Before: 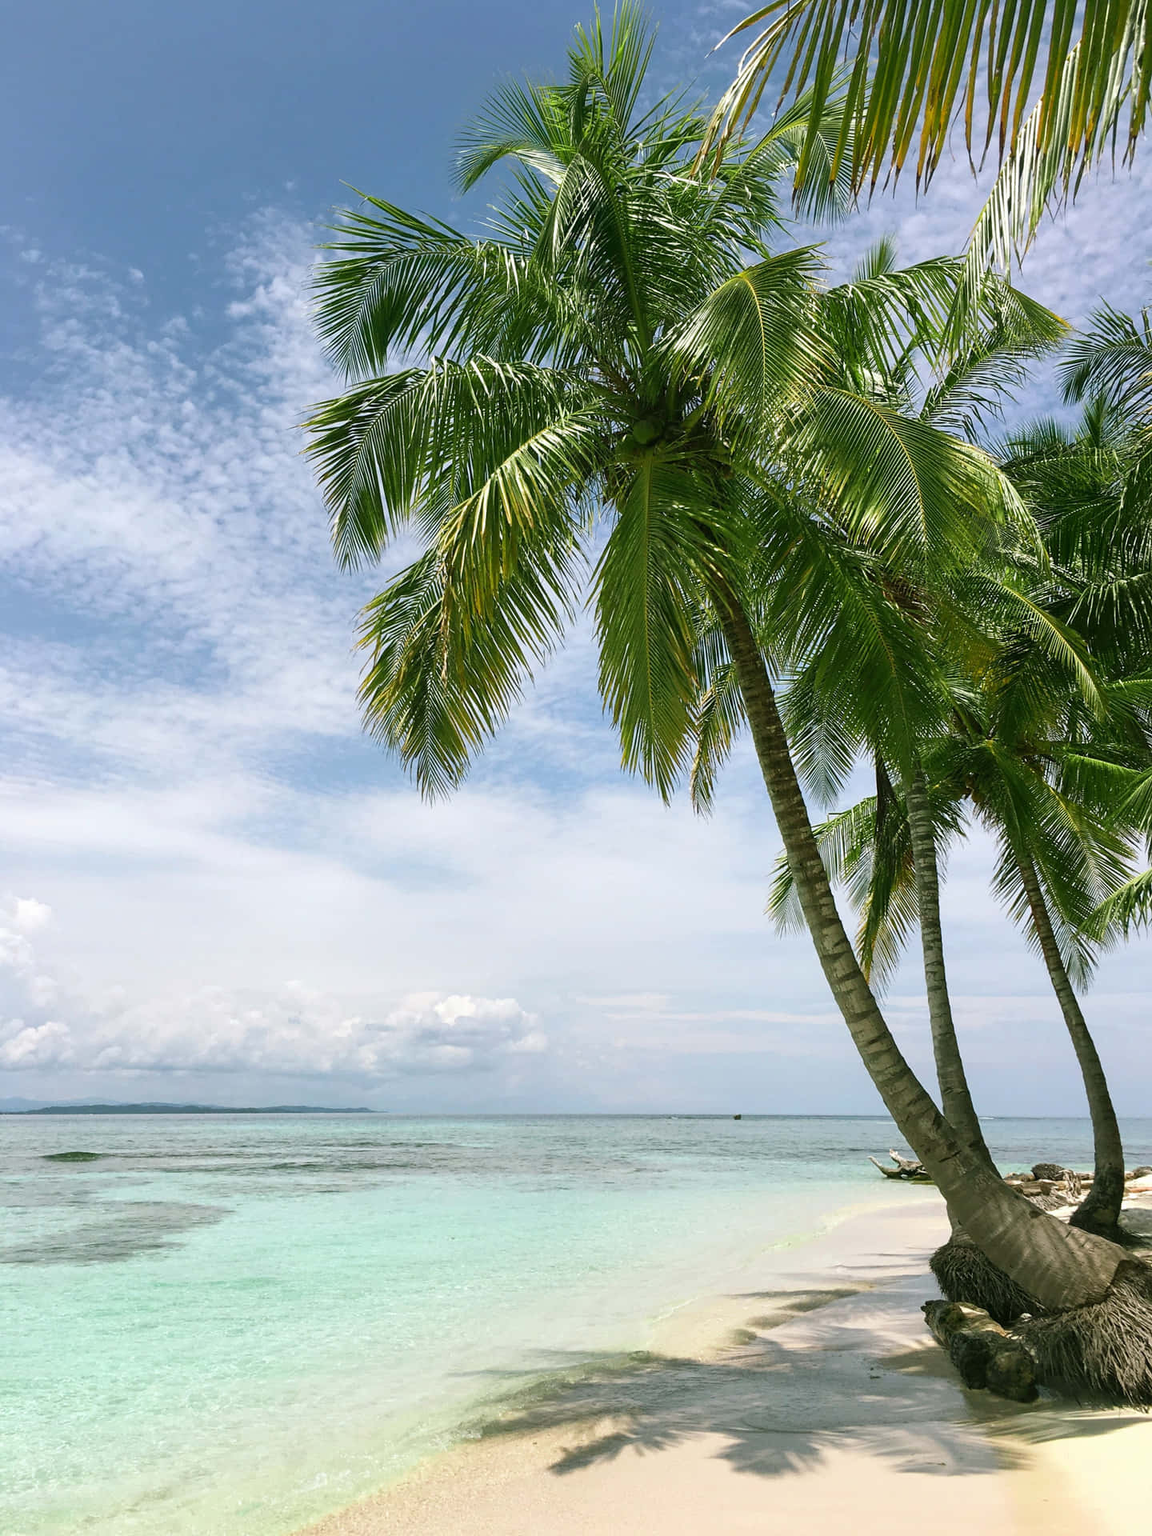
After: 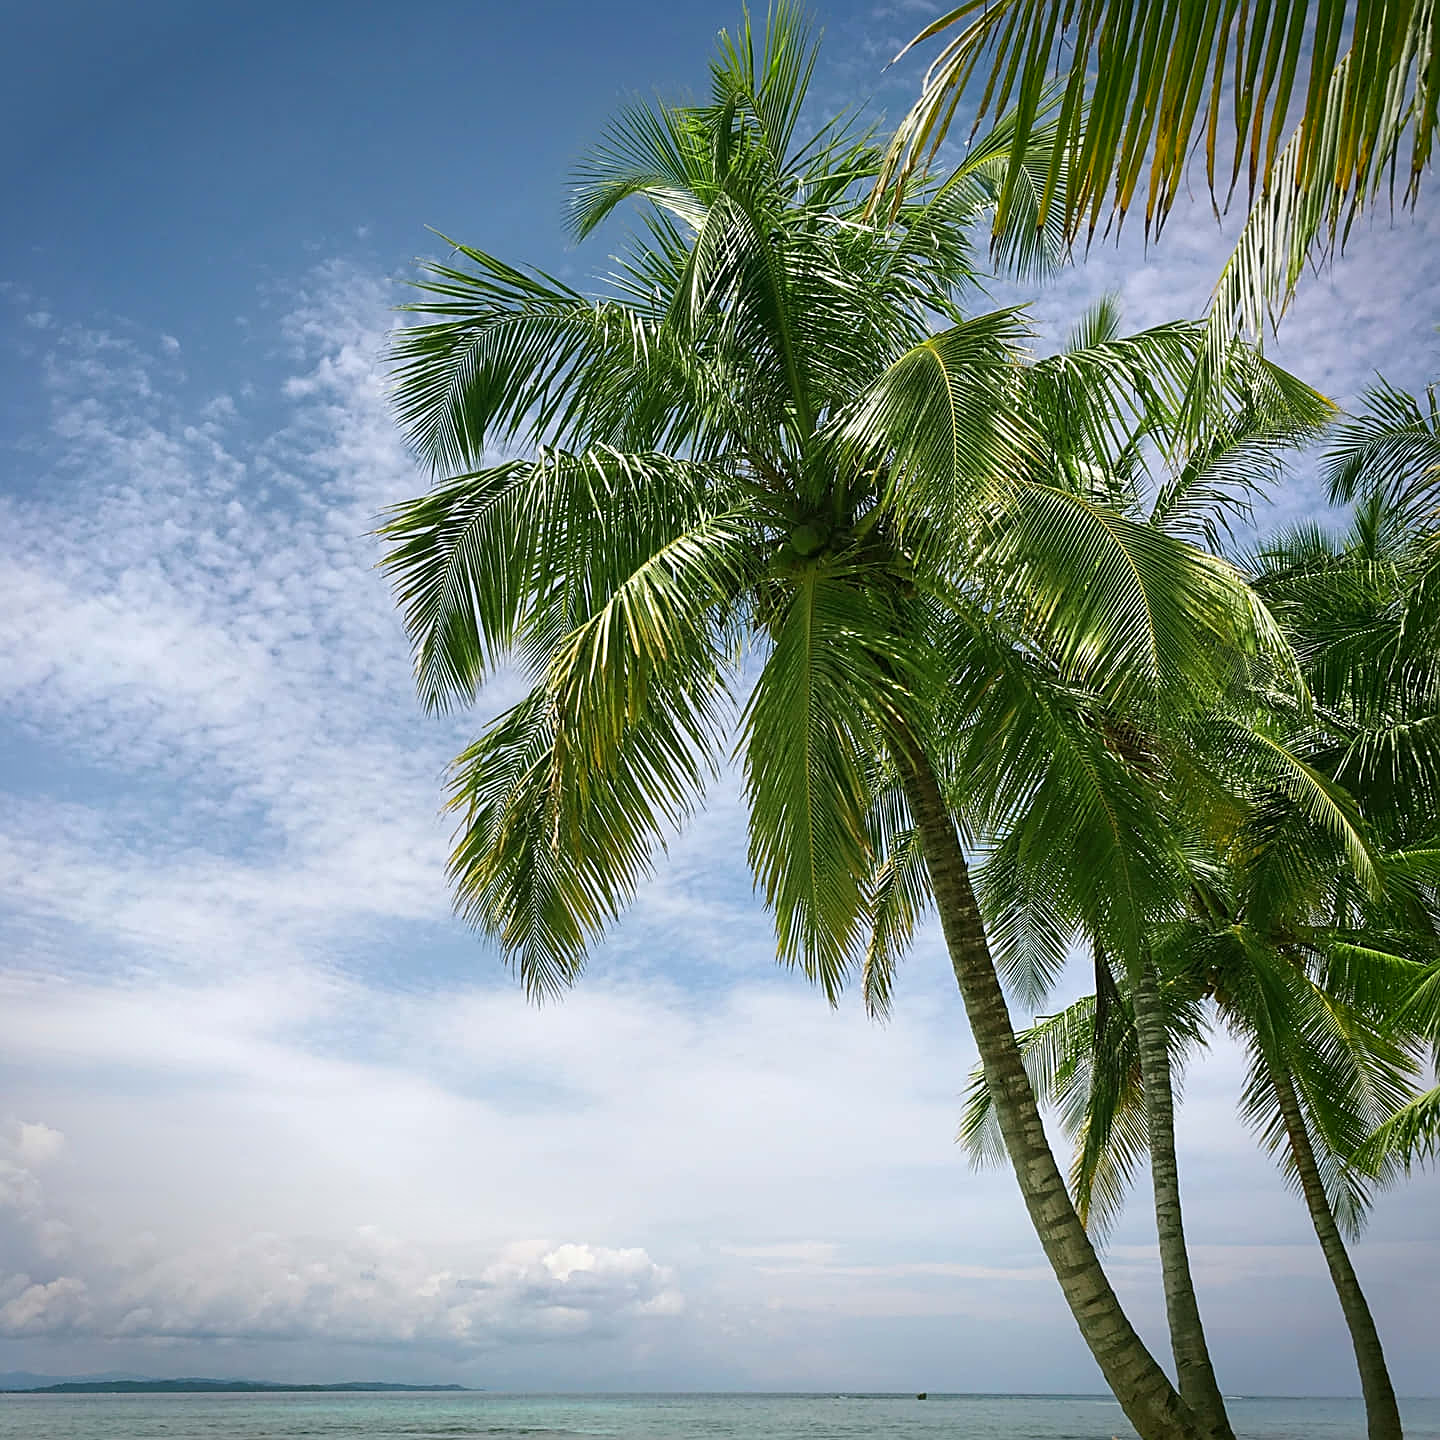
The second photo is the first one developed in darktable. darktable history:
sharpen: on, module defaults
vignetting: fall-off start 88.53%, fall-off radius 44.2%, saturation 0.376, width/height ratio 1.161
crop: bottom 24.967%
